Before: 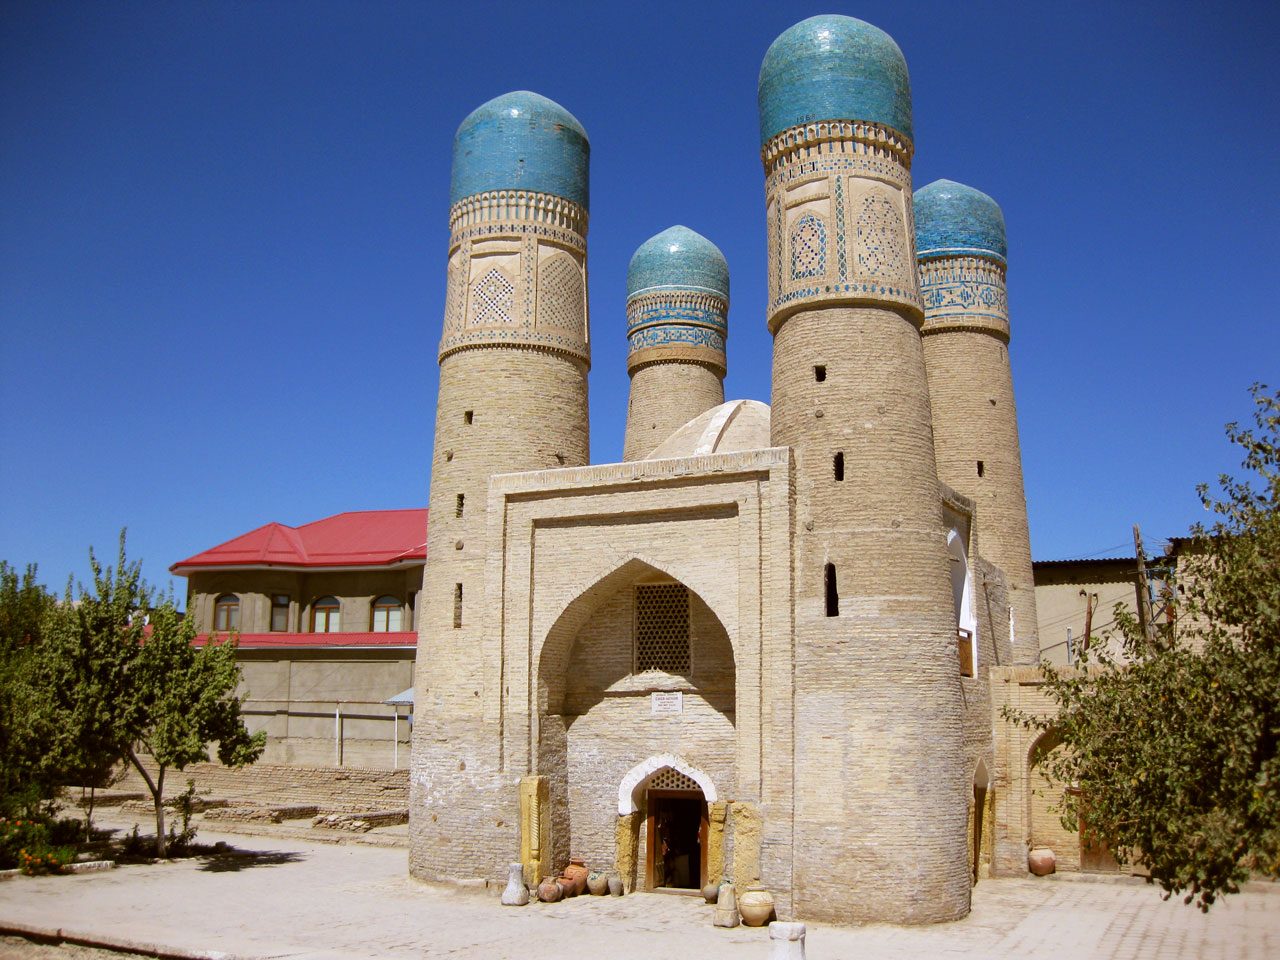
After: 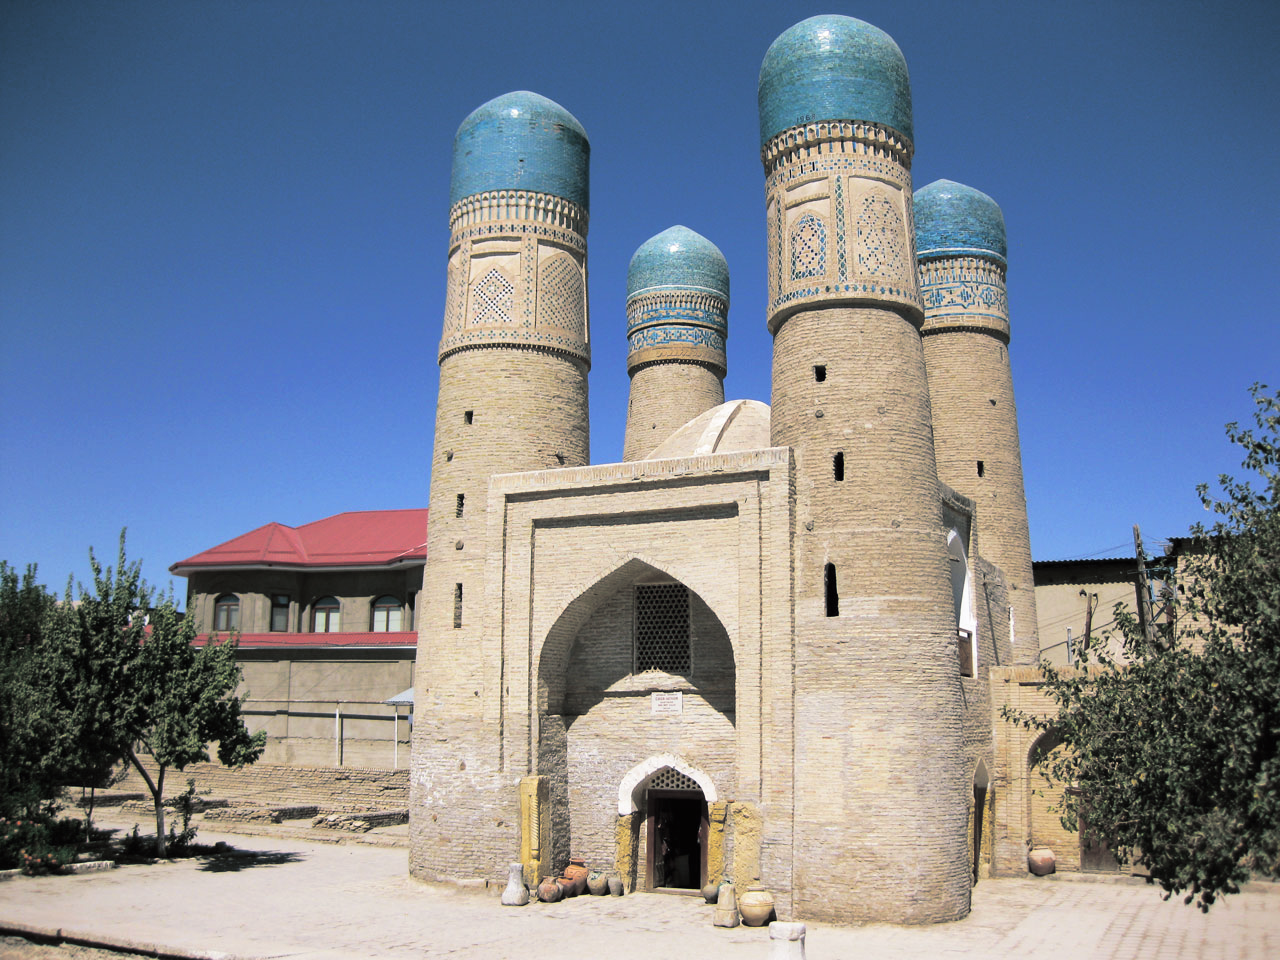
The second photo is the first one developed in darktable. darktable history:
contrast brightness saturation: contrast 0.15, brightness 0.05
split-toning: shadows › hue 205.2°, shadows › saturation 0.29, highlights › hue 50.4°, highlights › saturation 0.38, balance -49.9
